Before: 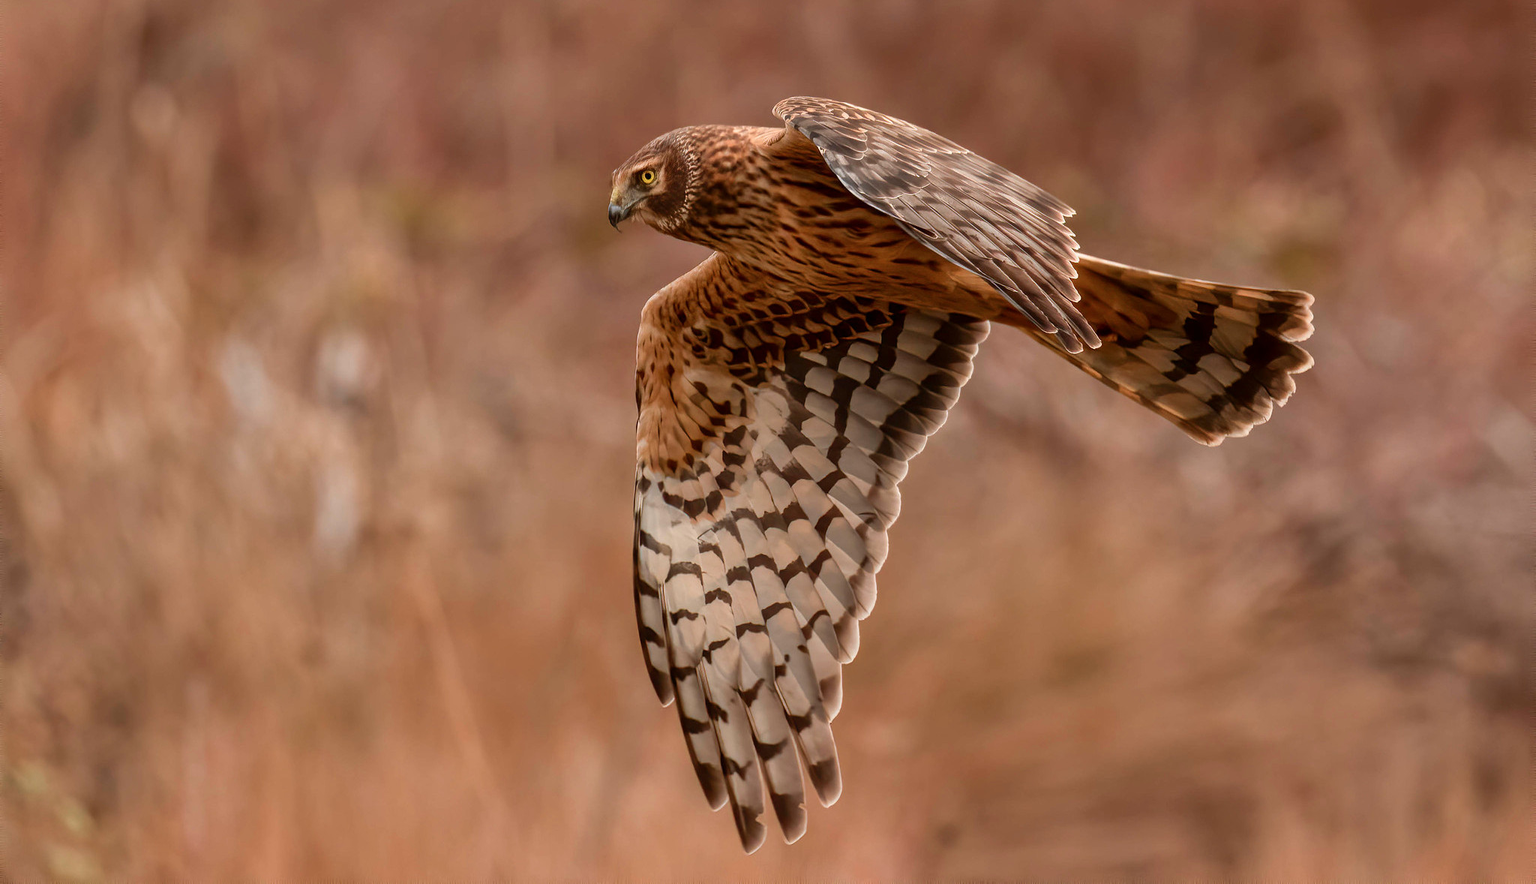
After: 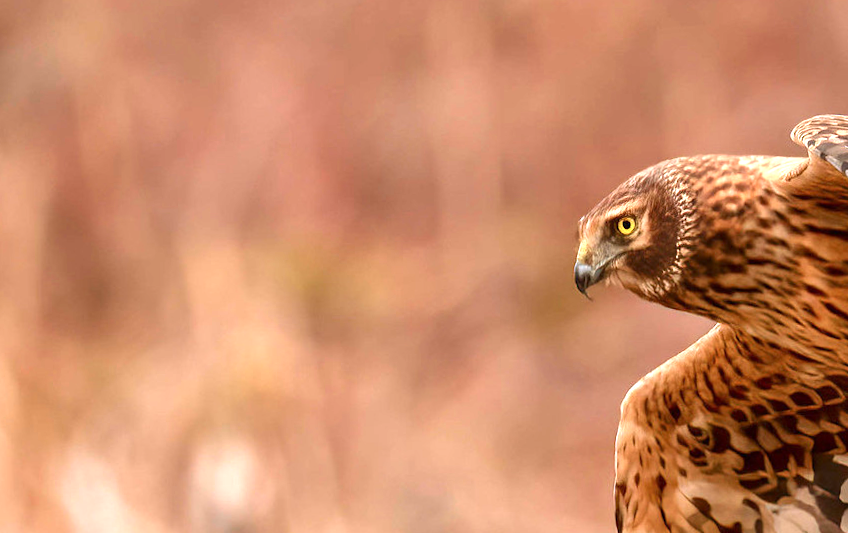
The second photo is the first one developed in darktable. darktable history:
crop and rotate: left 10.817%, top 0.062%, right 47.194%, bottom 53.626%
rotate and perspective: rotation -1°, crop left 0.011, crop right 0.989, crop top 0.025, crop bottom 0.975
exposure: exposure 1.16 EV, compensate exposure bias true, compensate highlight preservation false
